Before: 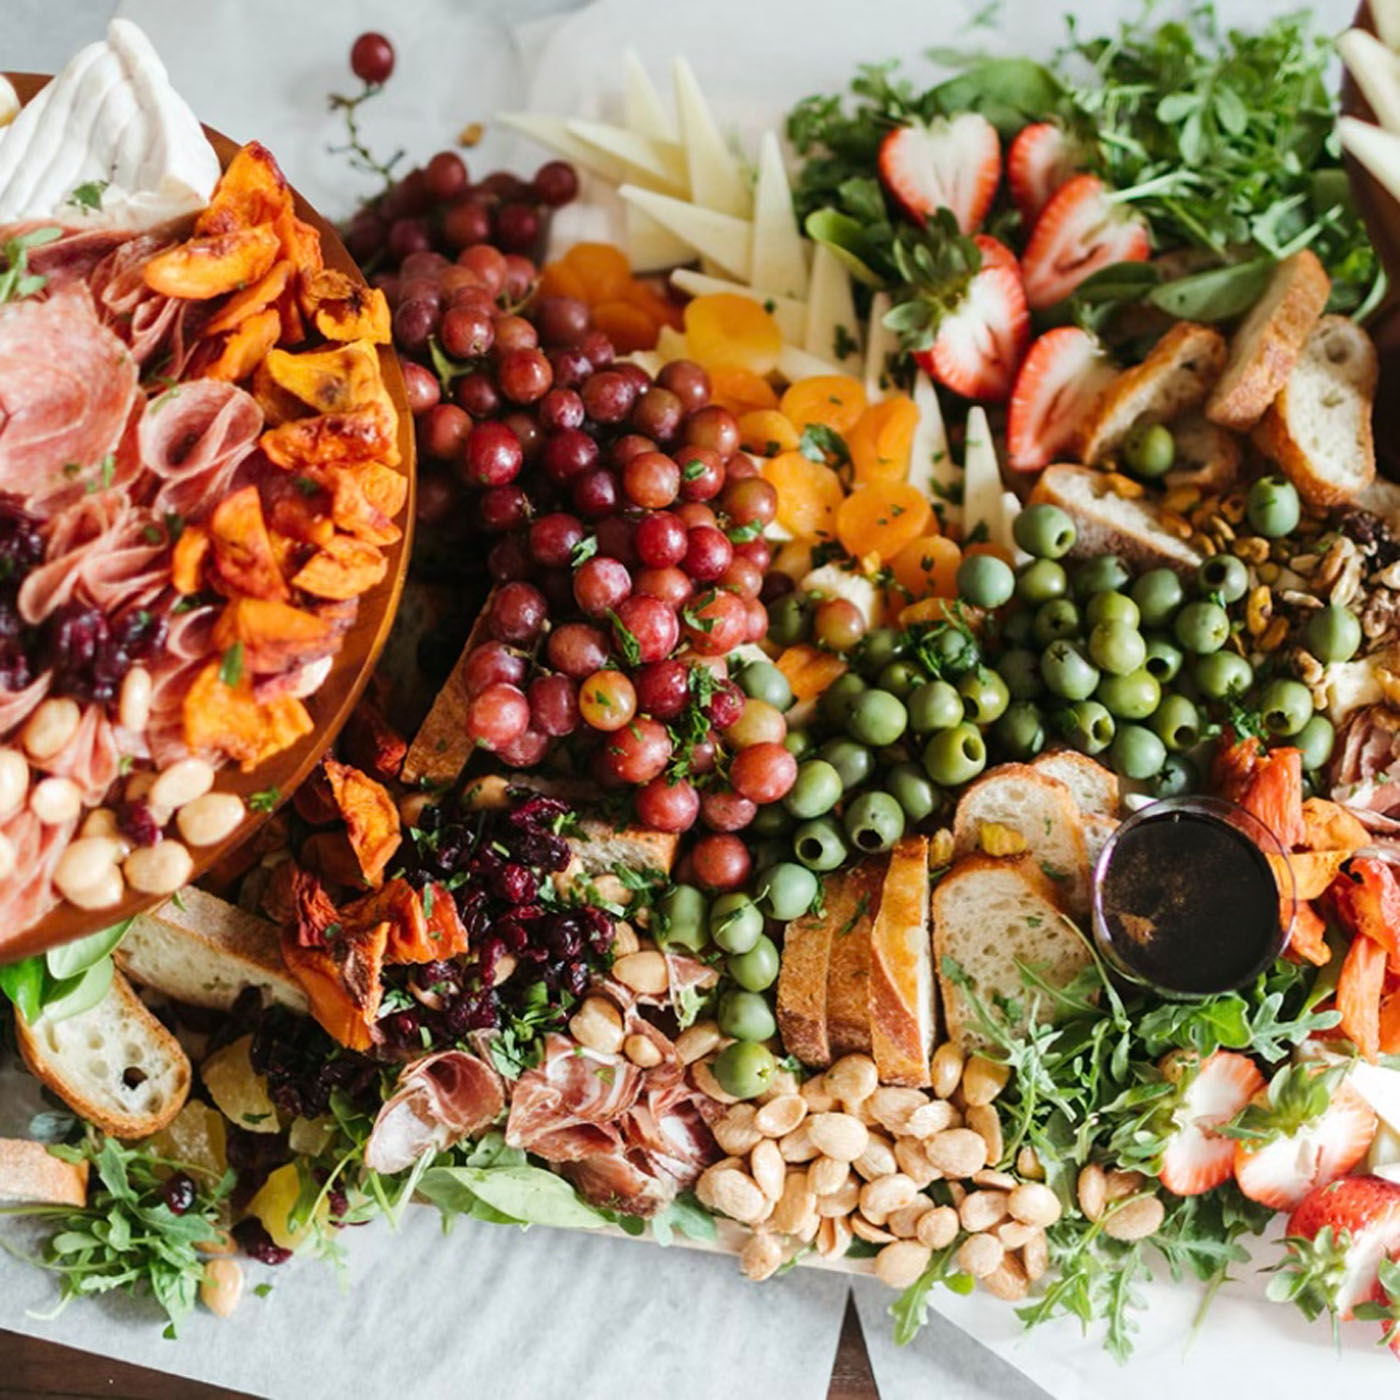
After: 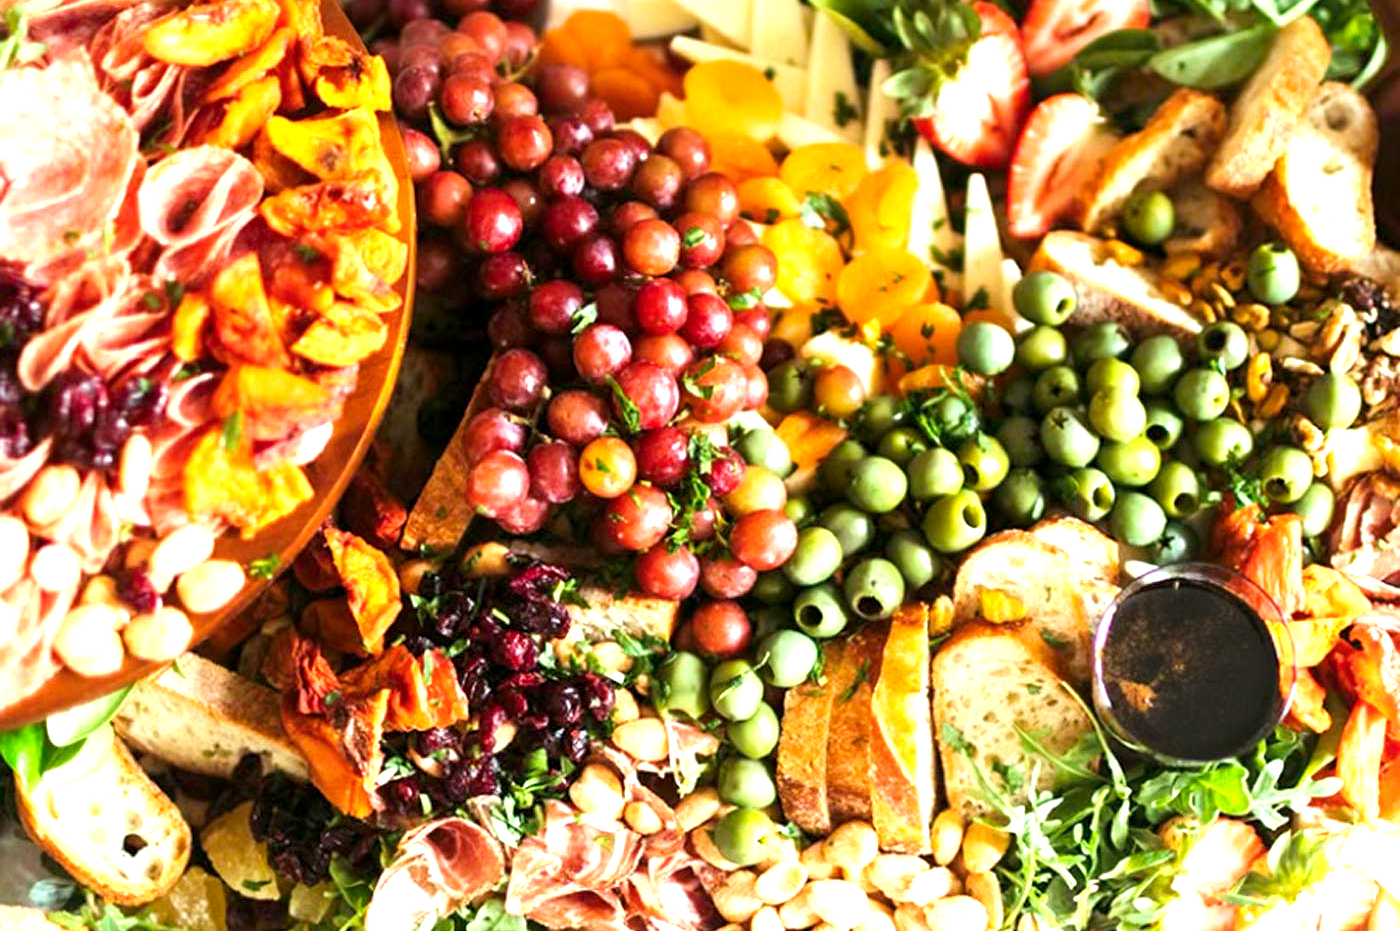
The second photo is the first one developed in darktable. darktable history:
crop: top 16.704%, bottom 16.759%
exposure: black level correction 0, exposure 1.199 EV, compensate exposure bias true, compensate highlight preservation false
color balance rgb: highlights gain › luminance 6.833%, highlights gain › chroma 1.931%, highlights gain › hue 93.32°, global offset › luminance -0.497%, perceptual saturation grading › global saturation 0.973%, global vibrance 20%
